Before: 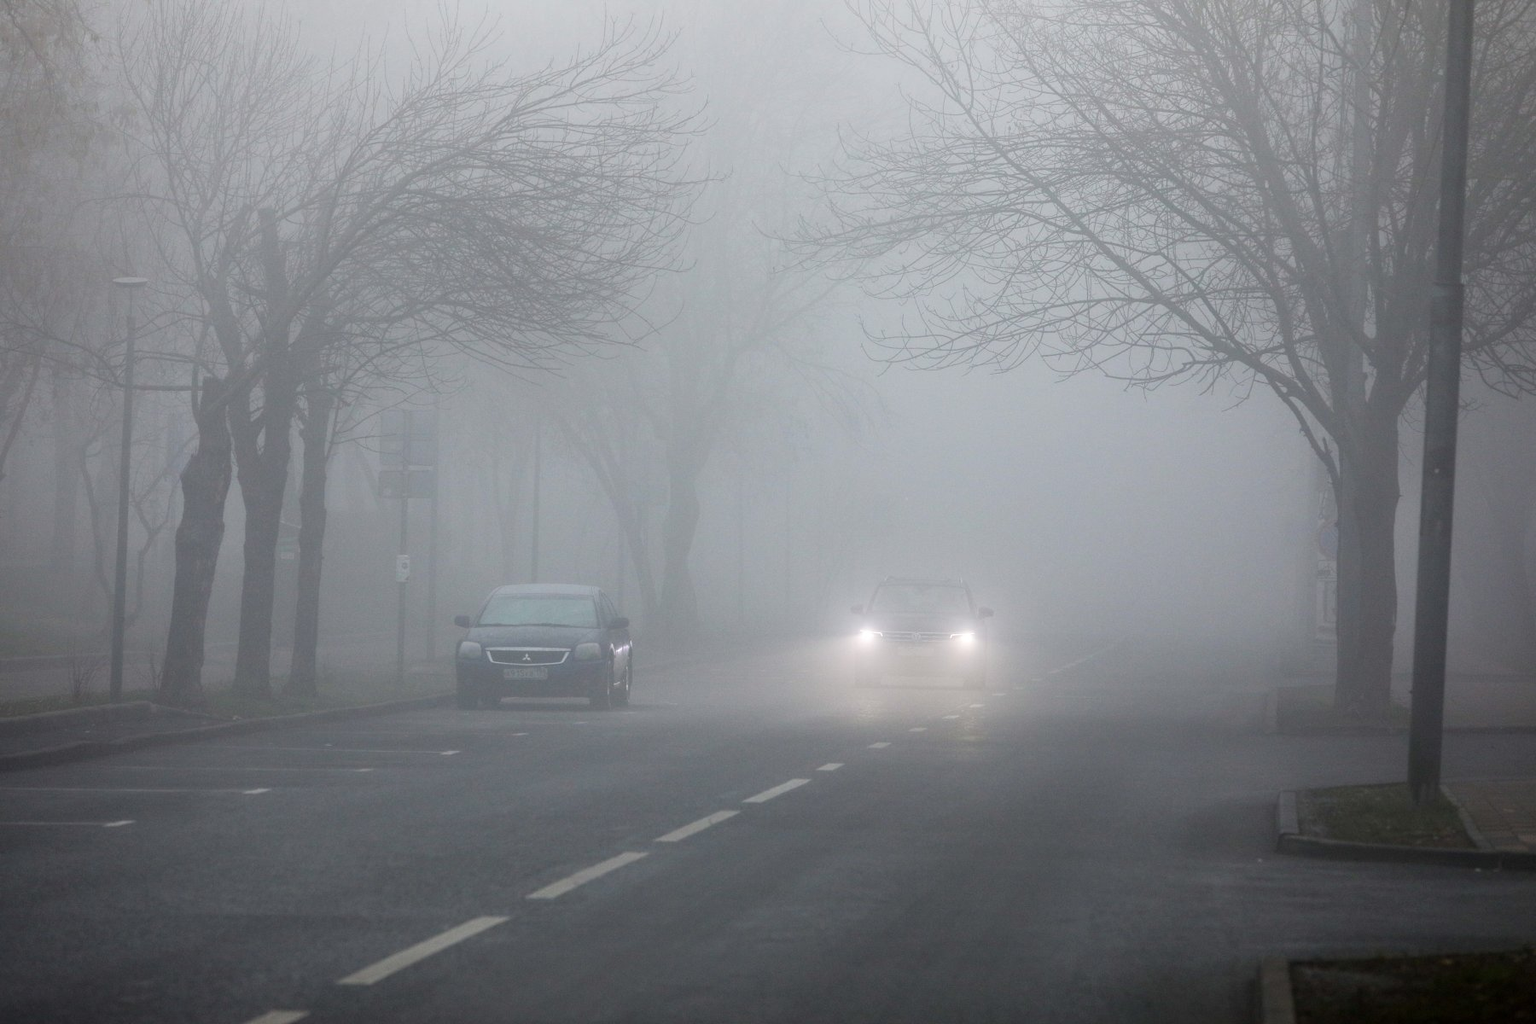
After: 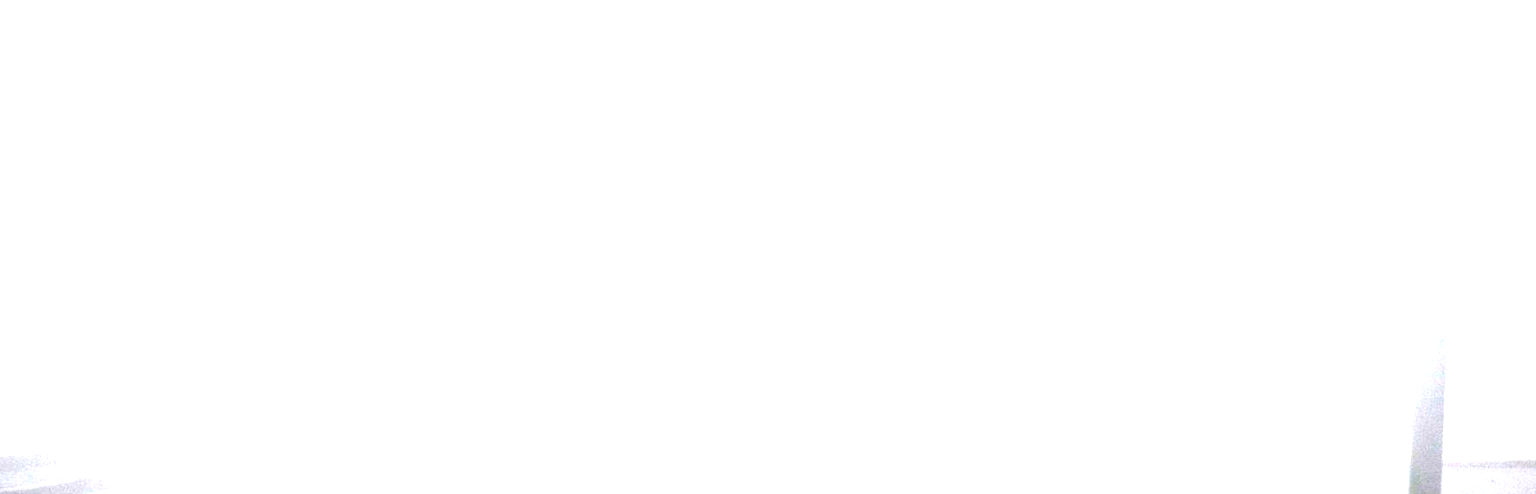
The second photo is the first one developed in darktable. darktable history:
crop and rotate: top 26.056%, bottom 25.543%
exposure: black level correction 0, exposure 4 EV, compensate exposure bias true, compensate highlight preservation false
local contrast: on, module defaults
